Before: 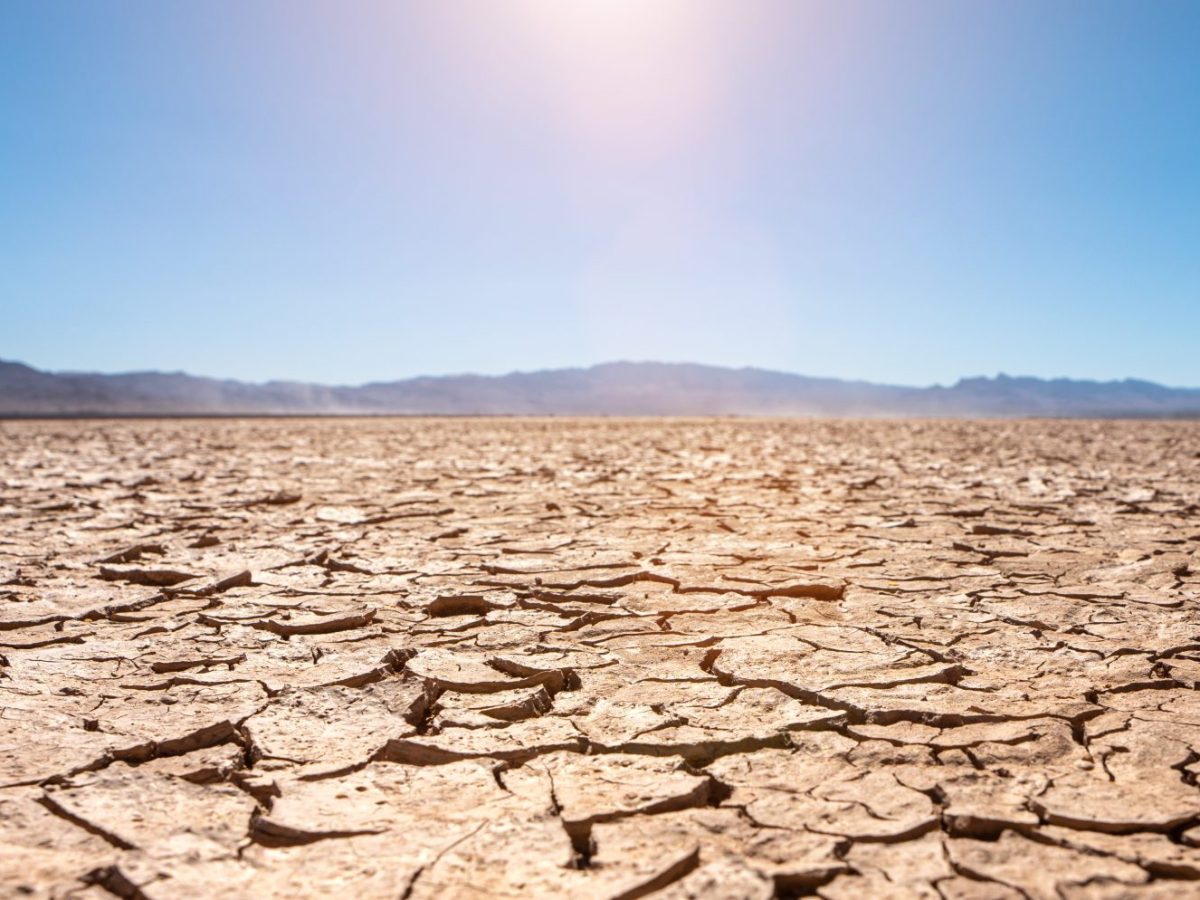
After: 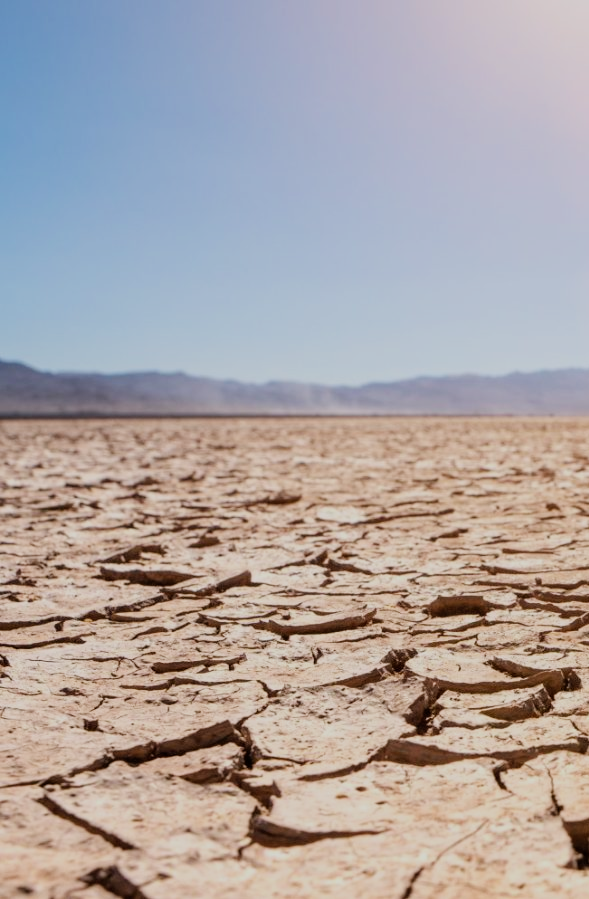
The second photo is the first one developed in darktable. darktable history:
filmic rgb: black relative exposure -7.65 EV, white relative exposure 4.56 EV, hardness 3.61
crop and rotate: left 0%, top 0%, right 50.845%
